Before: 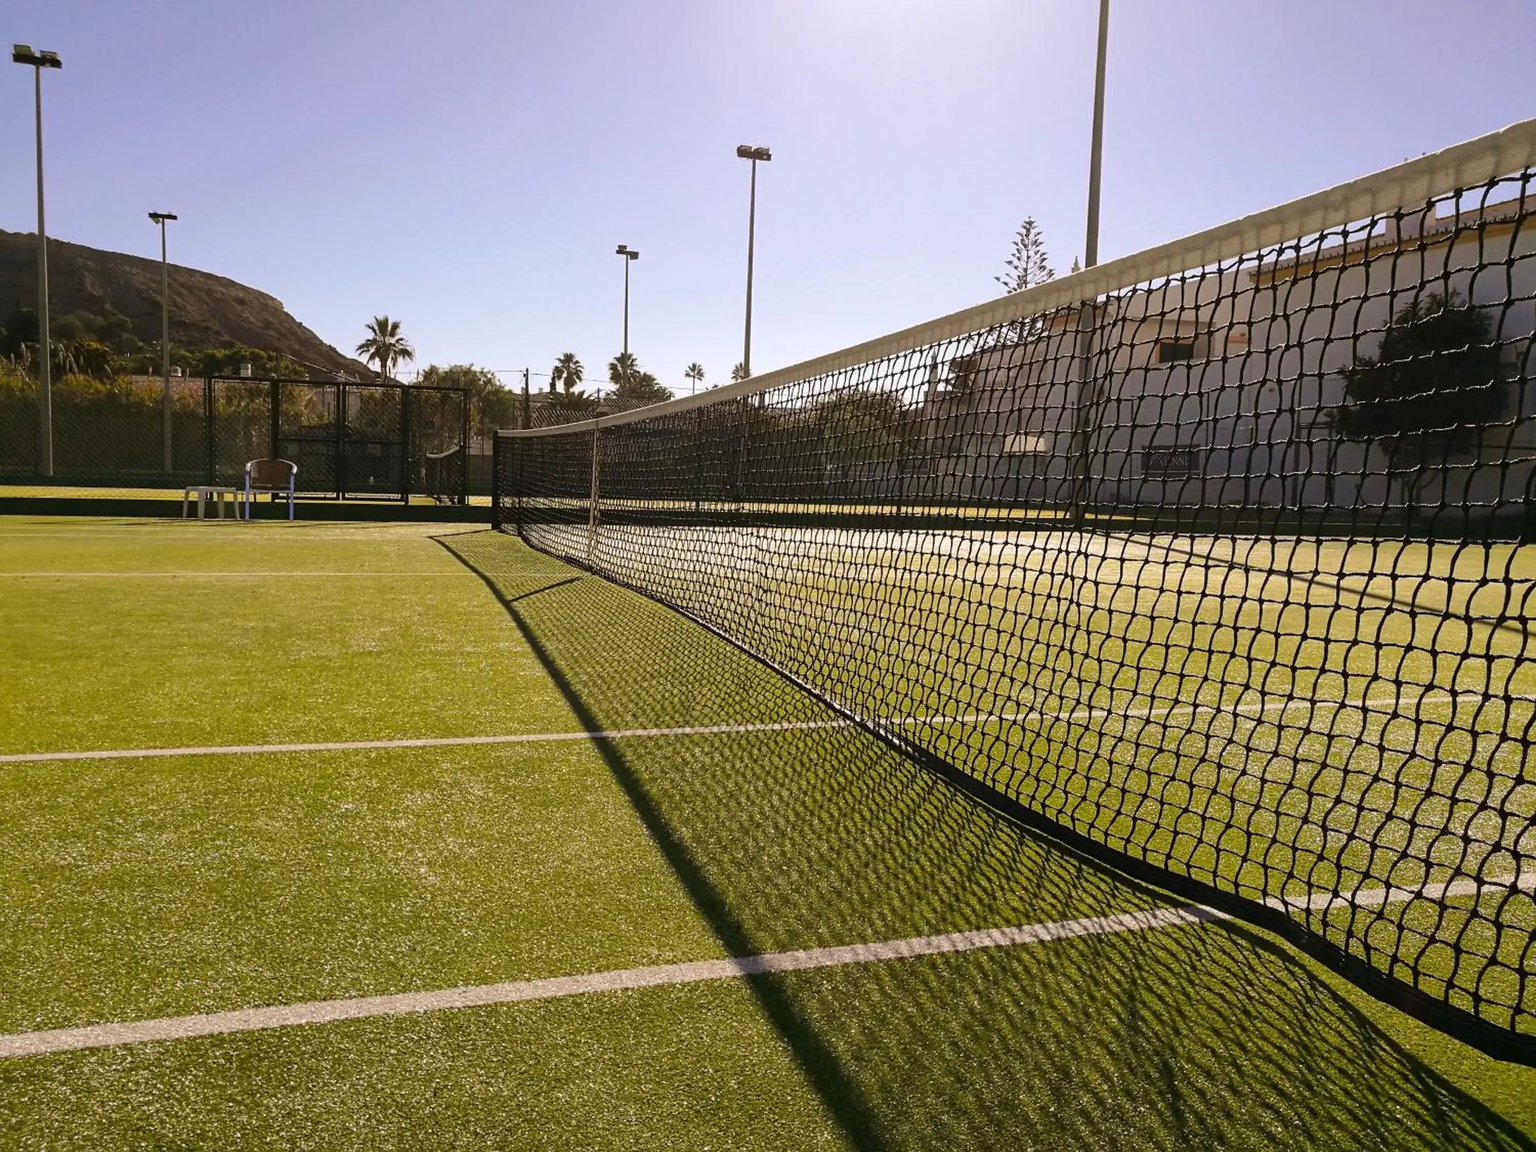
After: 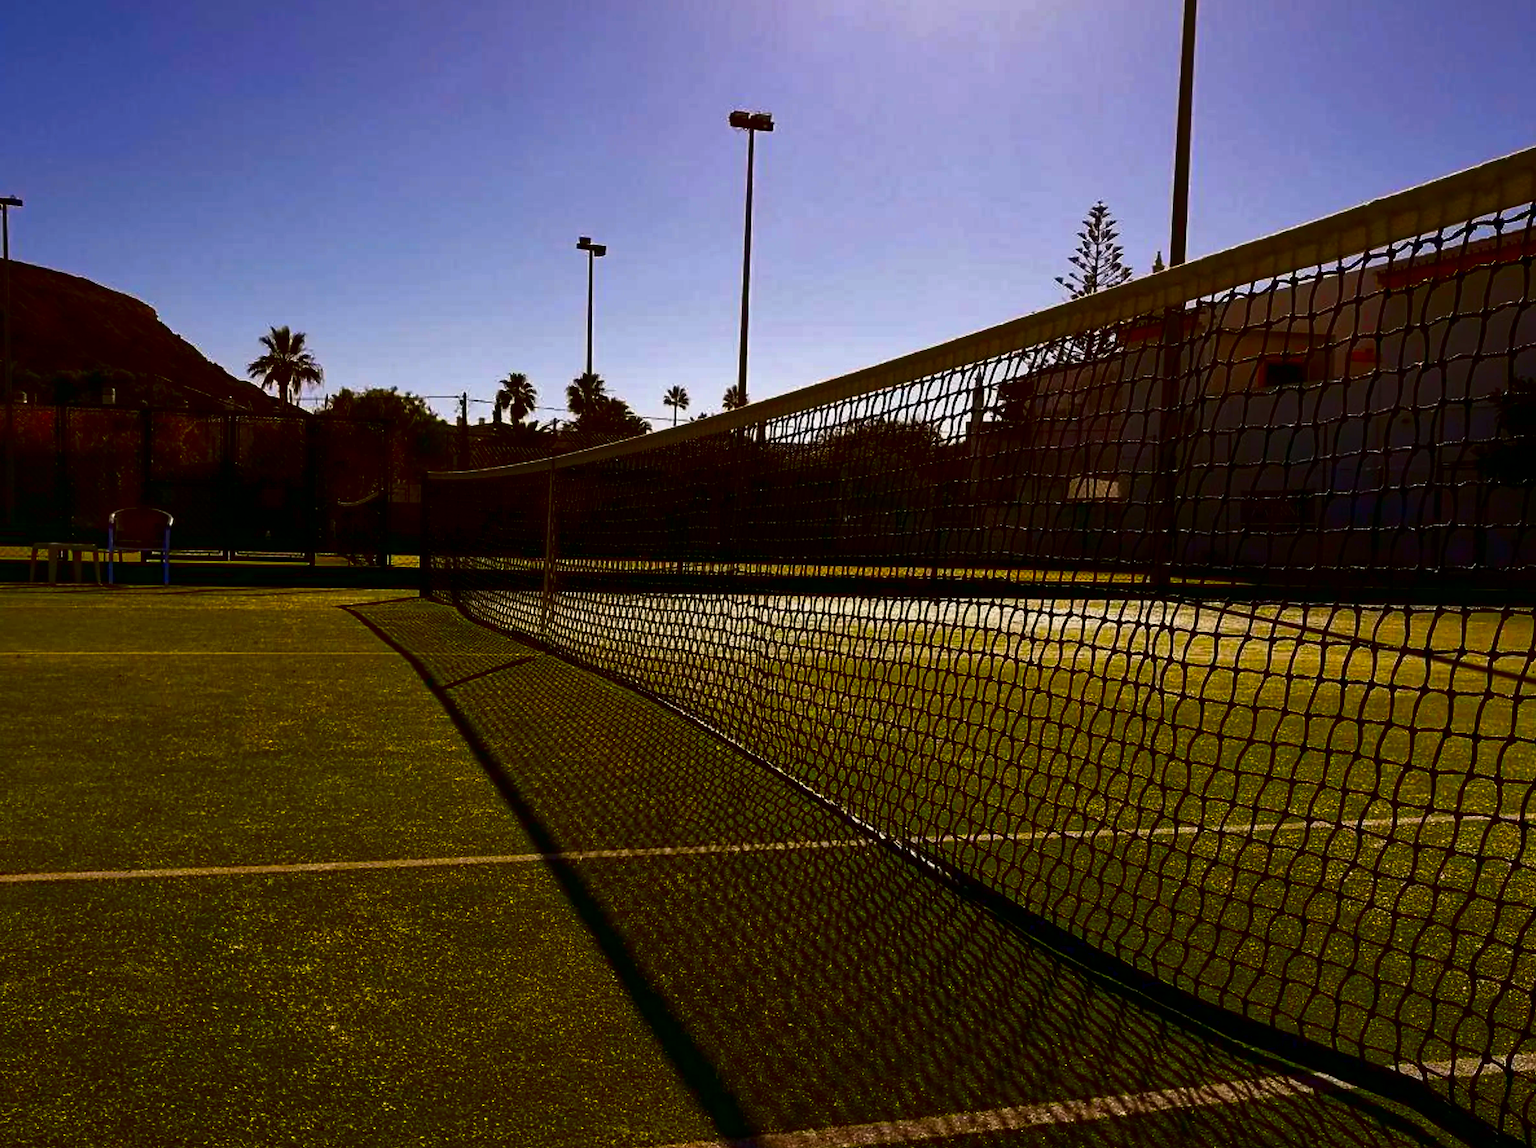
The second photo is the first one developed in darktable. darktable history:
crop and rotate: left 10.432%, top 4.979%, right 10.465%, bottom 16.144%
contrast brightness saturation: brightness -0.995, saturation 0.997
